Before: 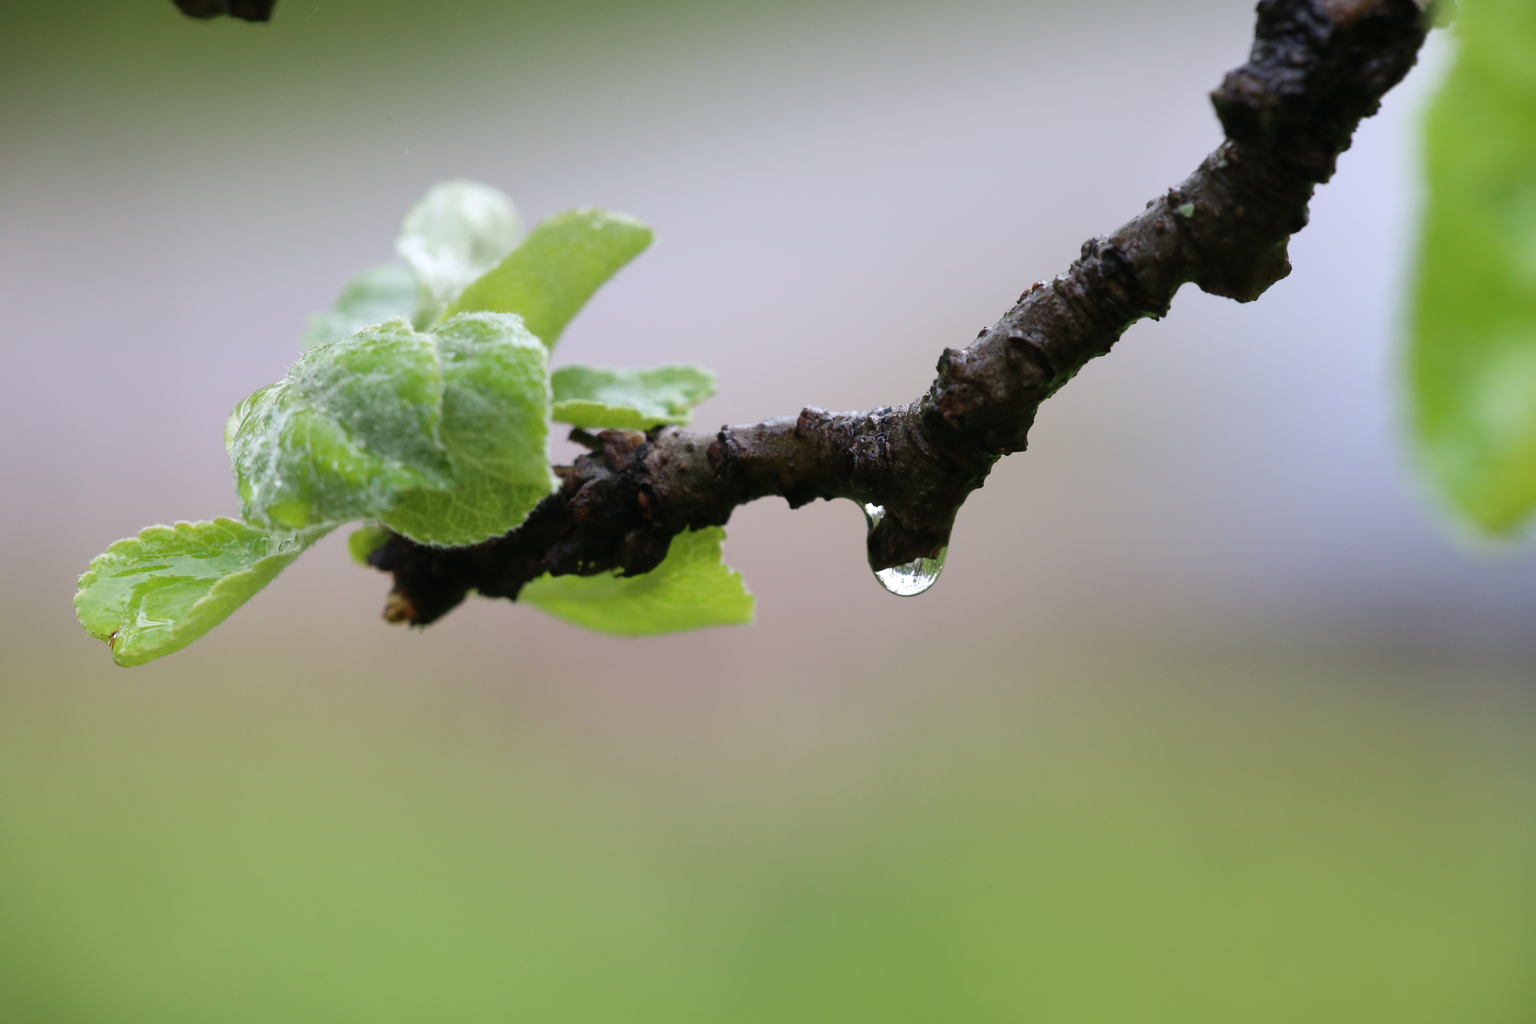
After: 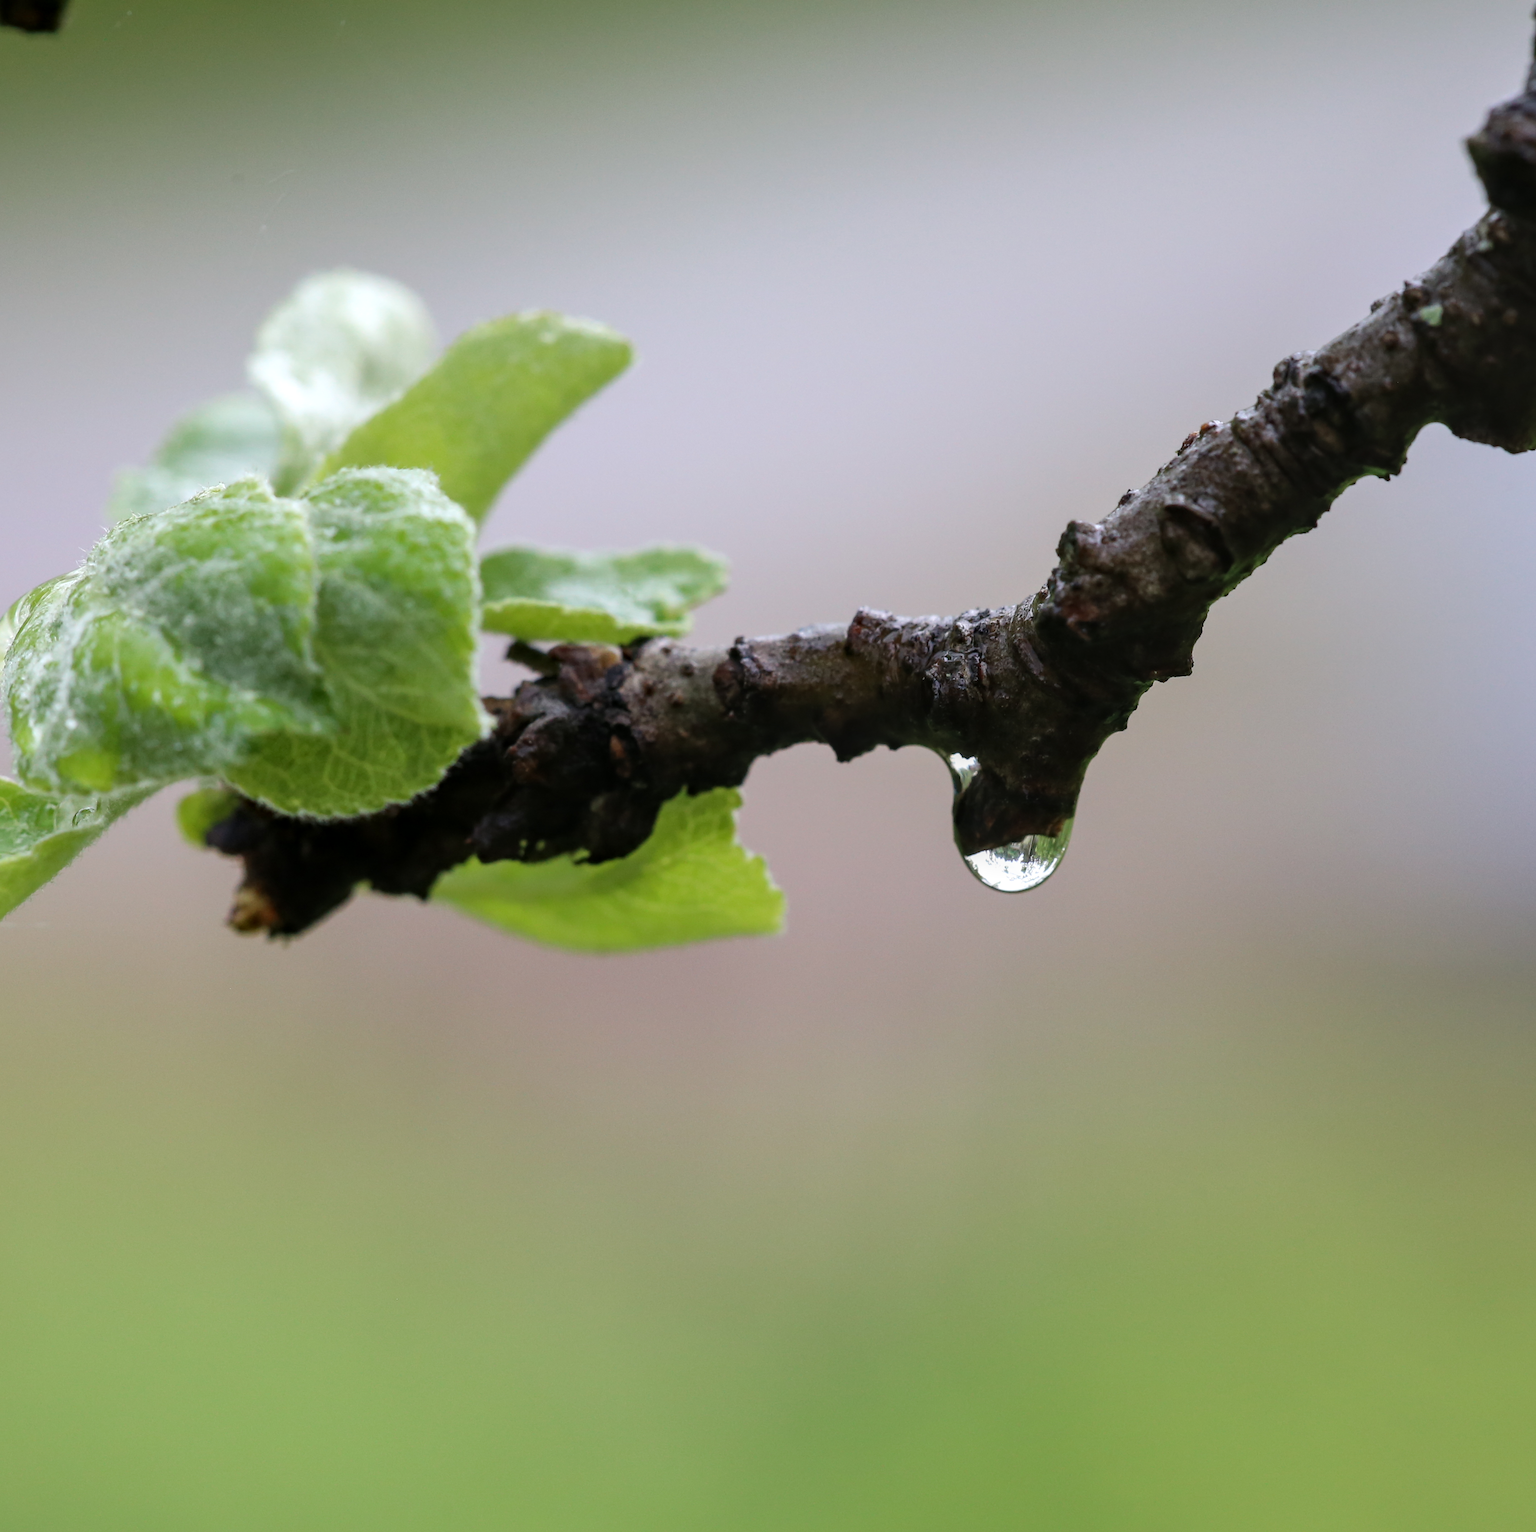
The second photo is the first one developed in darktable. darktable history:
crop and rotate: left 15.025%, right 18.148%
local contrast: on, module defaults
